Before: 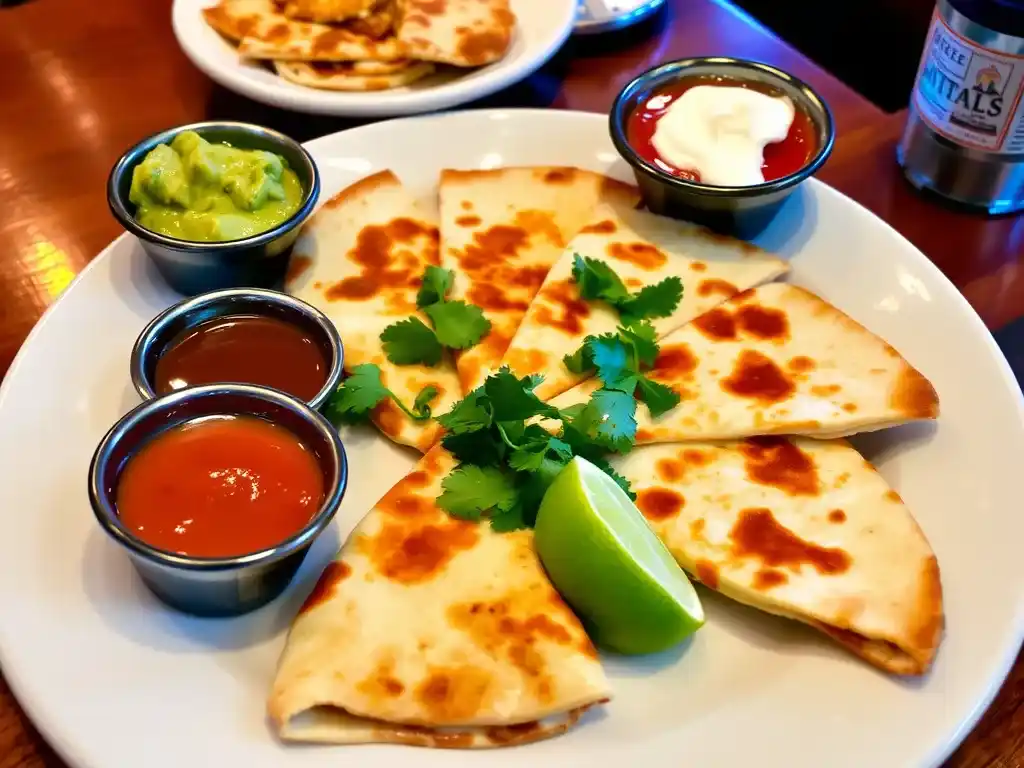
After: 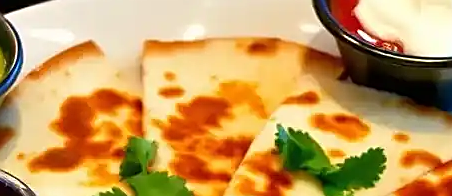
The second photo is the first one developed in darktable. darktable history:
crop: left 29.035%, top 16.827%, right 26.747%, bottom 57.576%
sharpen: on, module defaults
